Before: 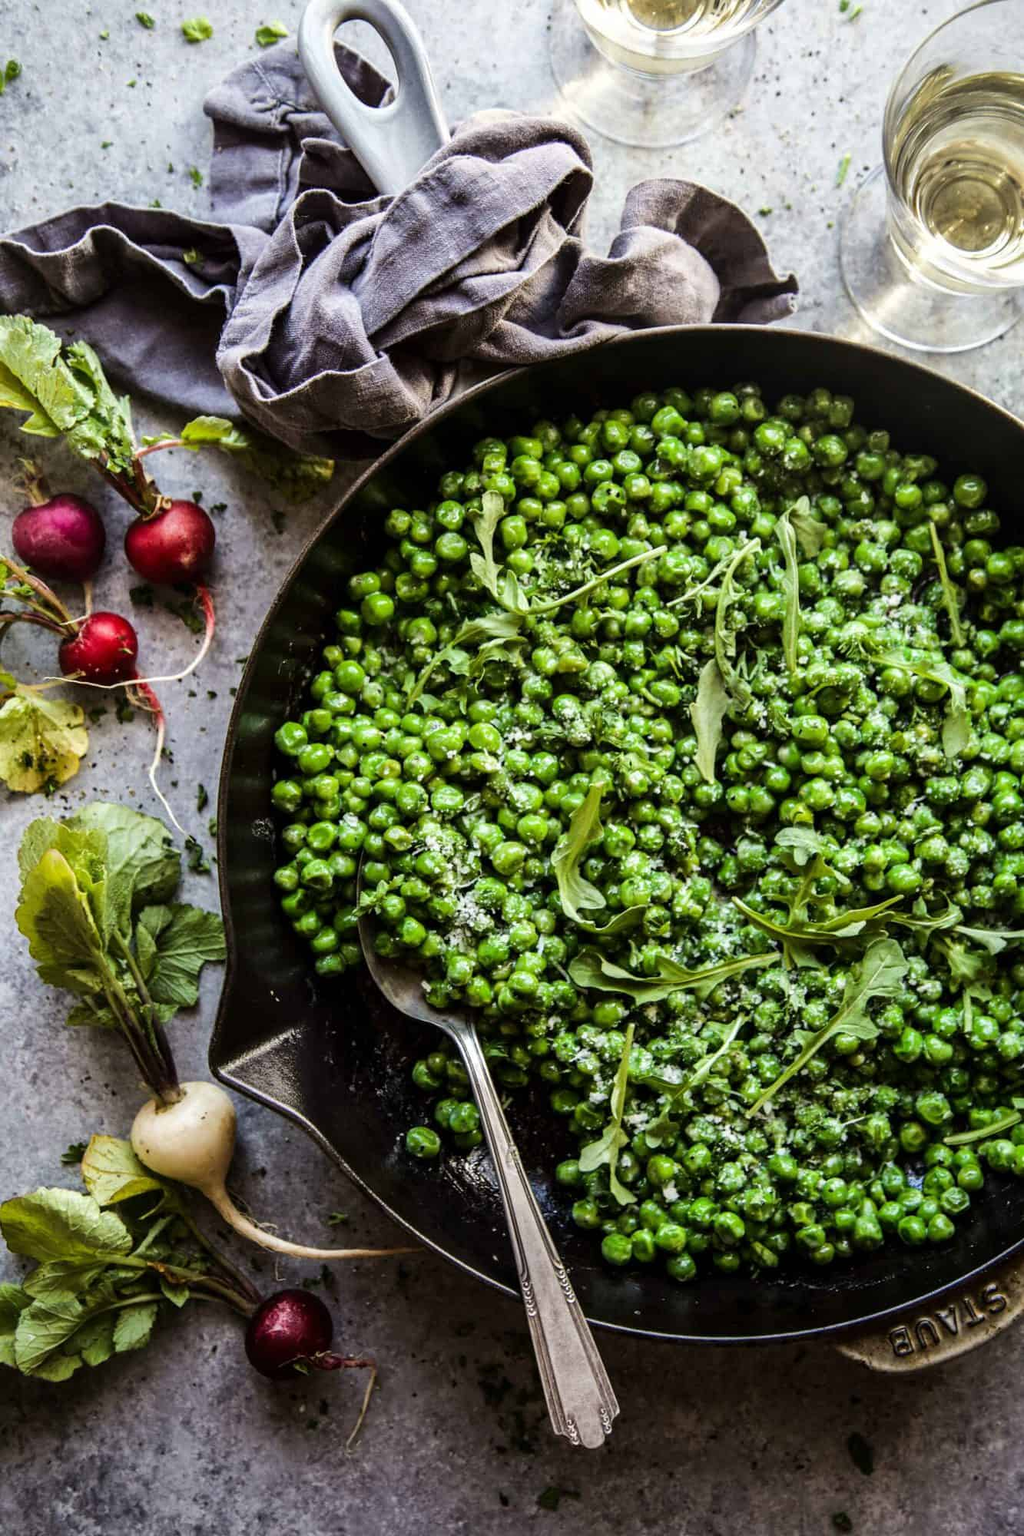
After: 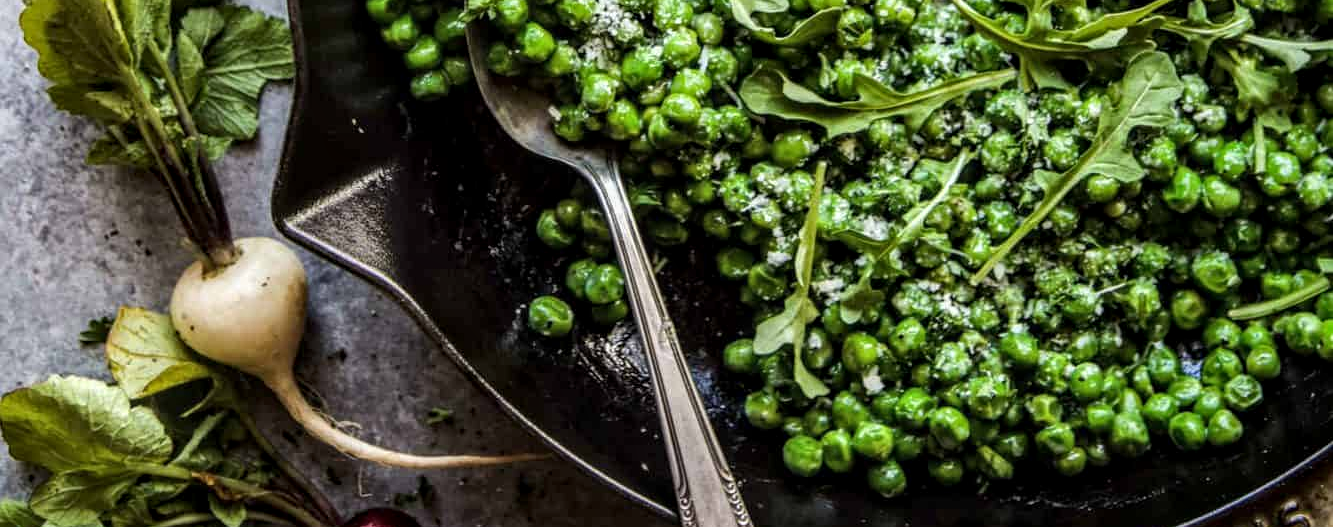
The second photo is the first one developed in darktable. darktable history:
crop and rotate: top 58.552%, bottom 15.088%
local contrast: detail 130%
